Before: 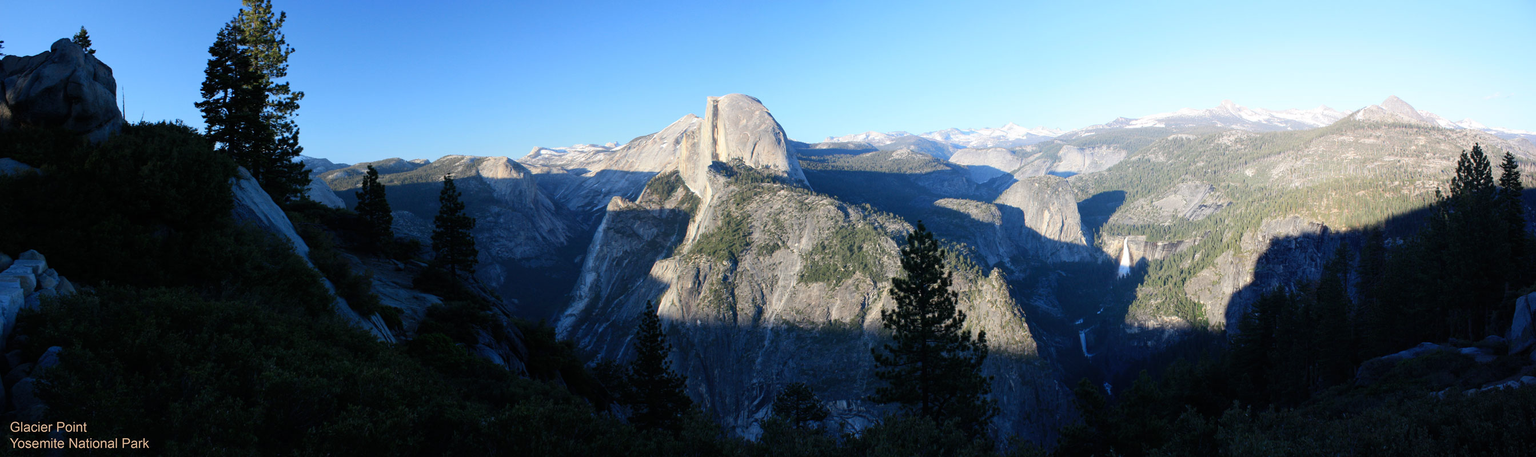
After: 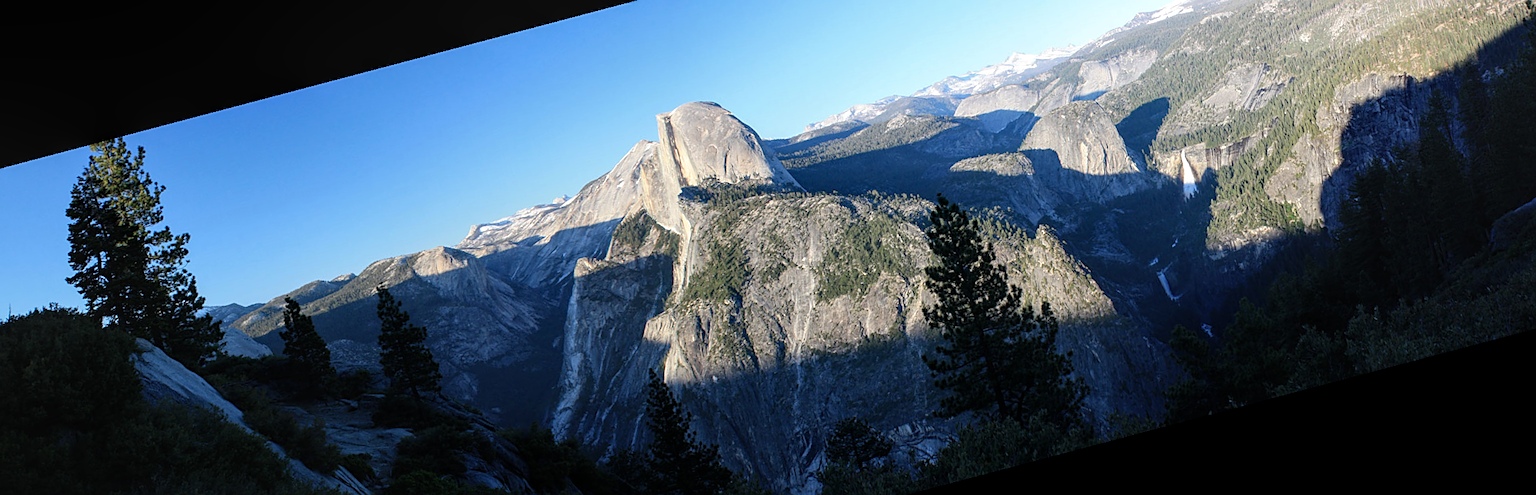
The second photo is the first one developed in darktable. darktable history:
local contrast: on, module defaults
rotate and perspective: rotation -14.8°, crop left 0.1, crop right 0.903, crop top 0.25, crop bottom 0.748
sharpen: on, module defaults
tone equalizer: on, module defaults
